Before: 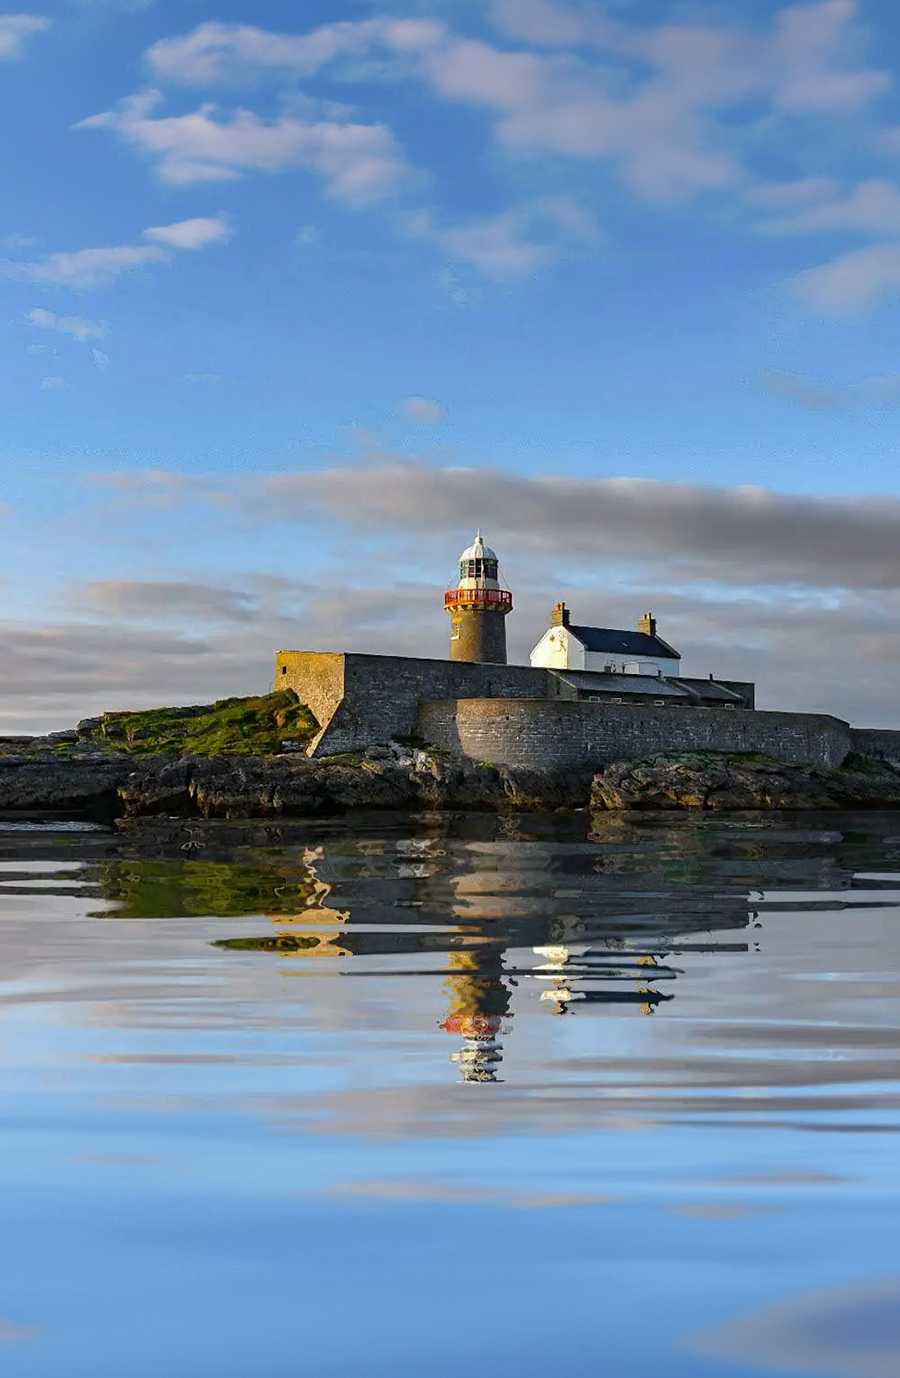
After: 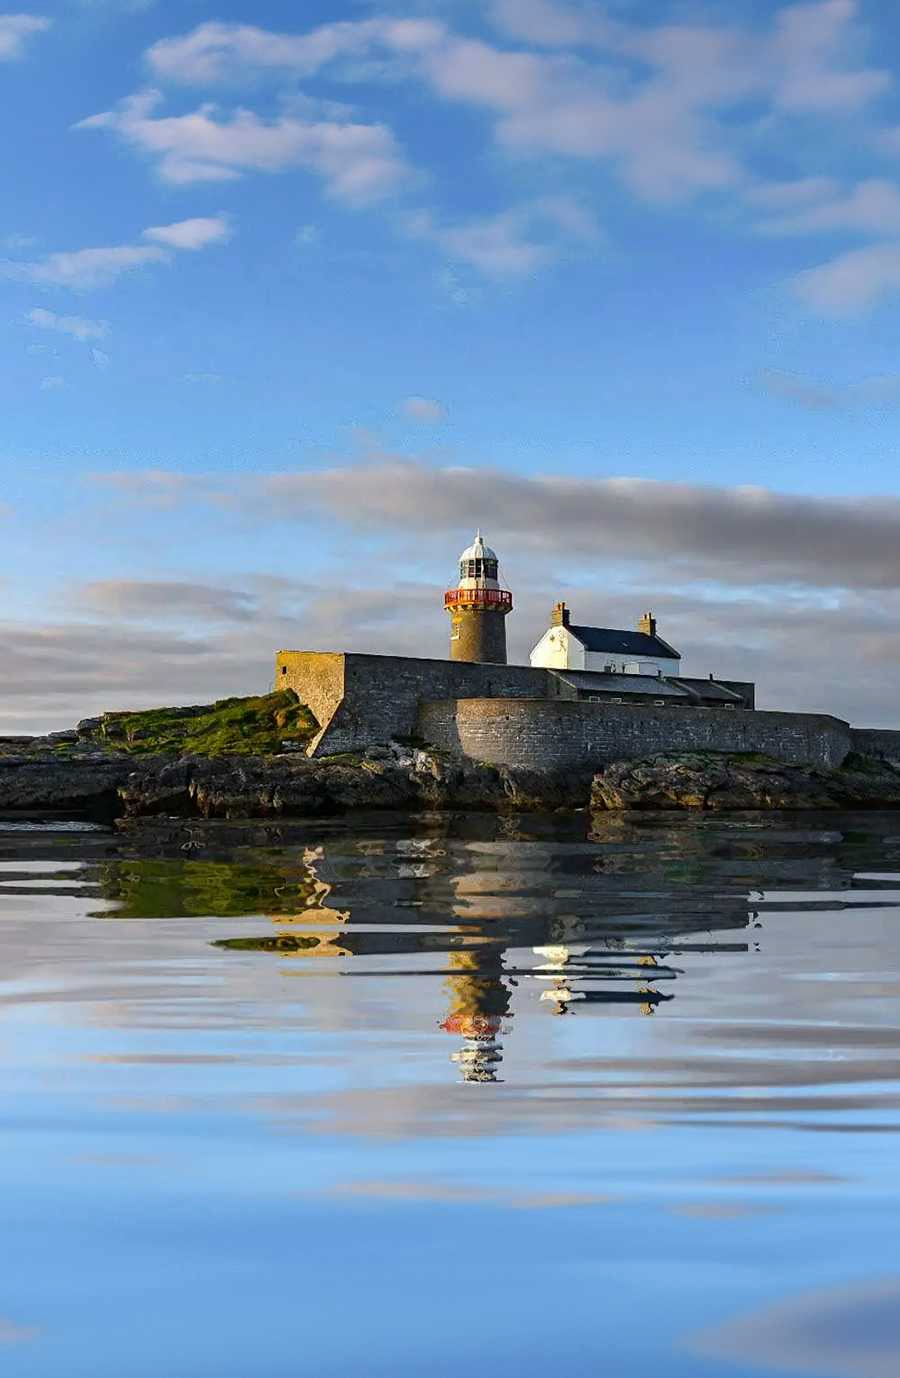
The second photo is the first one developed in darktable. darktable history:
contrast brightness saturation: contrast 0.103, brightness 0.021, saturation 0.02
